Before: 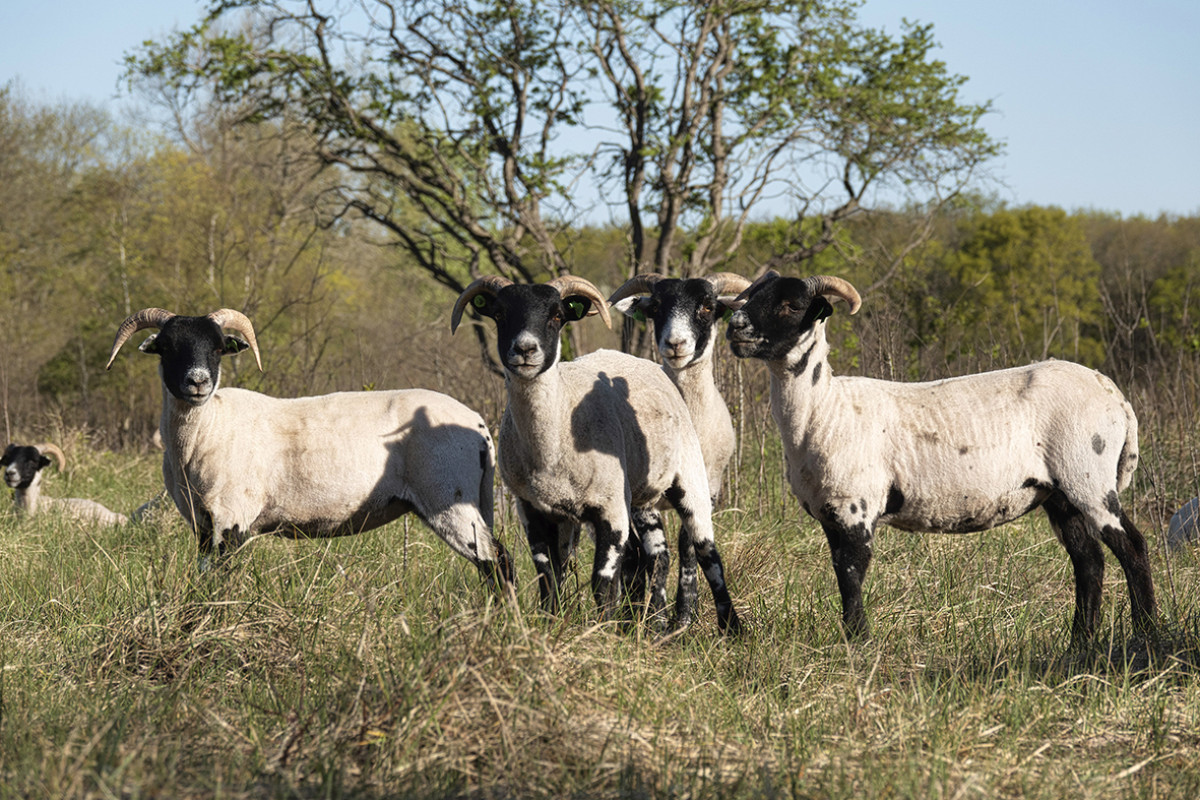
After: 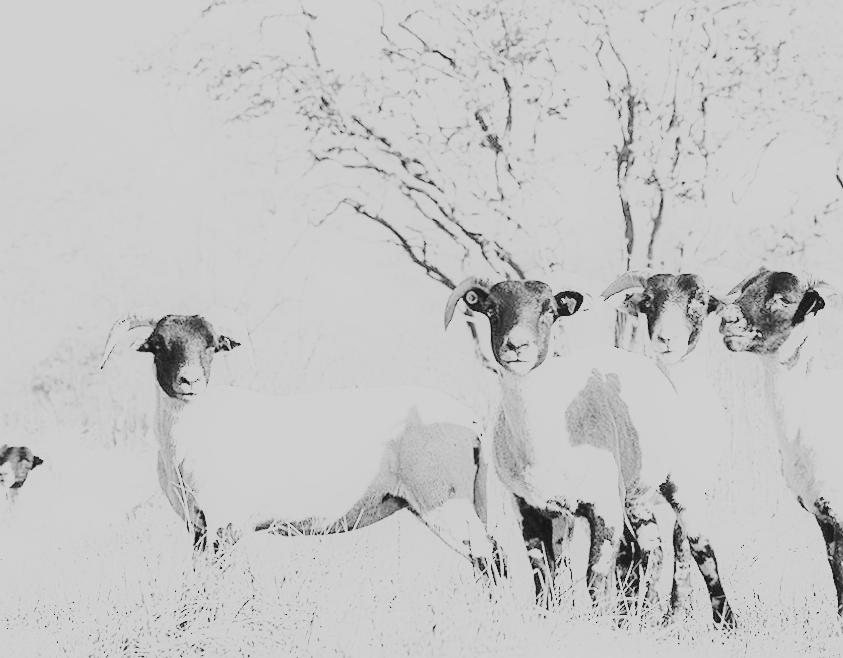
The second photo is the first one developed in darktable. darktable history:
crop: right 28.885%, bottom 16.626%
sharpen: amount 0.2
sigmoid: contrast 1.8
tone curve: curves: ch0 [(0, 0.148) (0.191, 0.225) (0.39, 0.373) (0.669, 0.716) (0.847, 0.818) (1, 0.839)]
white balance: red 8, blue 8
monochrome: on, module defaults
rotate and perspective: rotation -0.45°, automatic cropping original format, crop left 0.008, crop right 0.992, crop top 0.012, crop bottom 0.988
